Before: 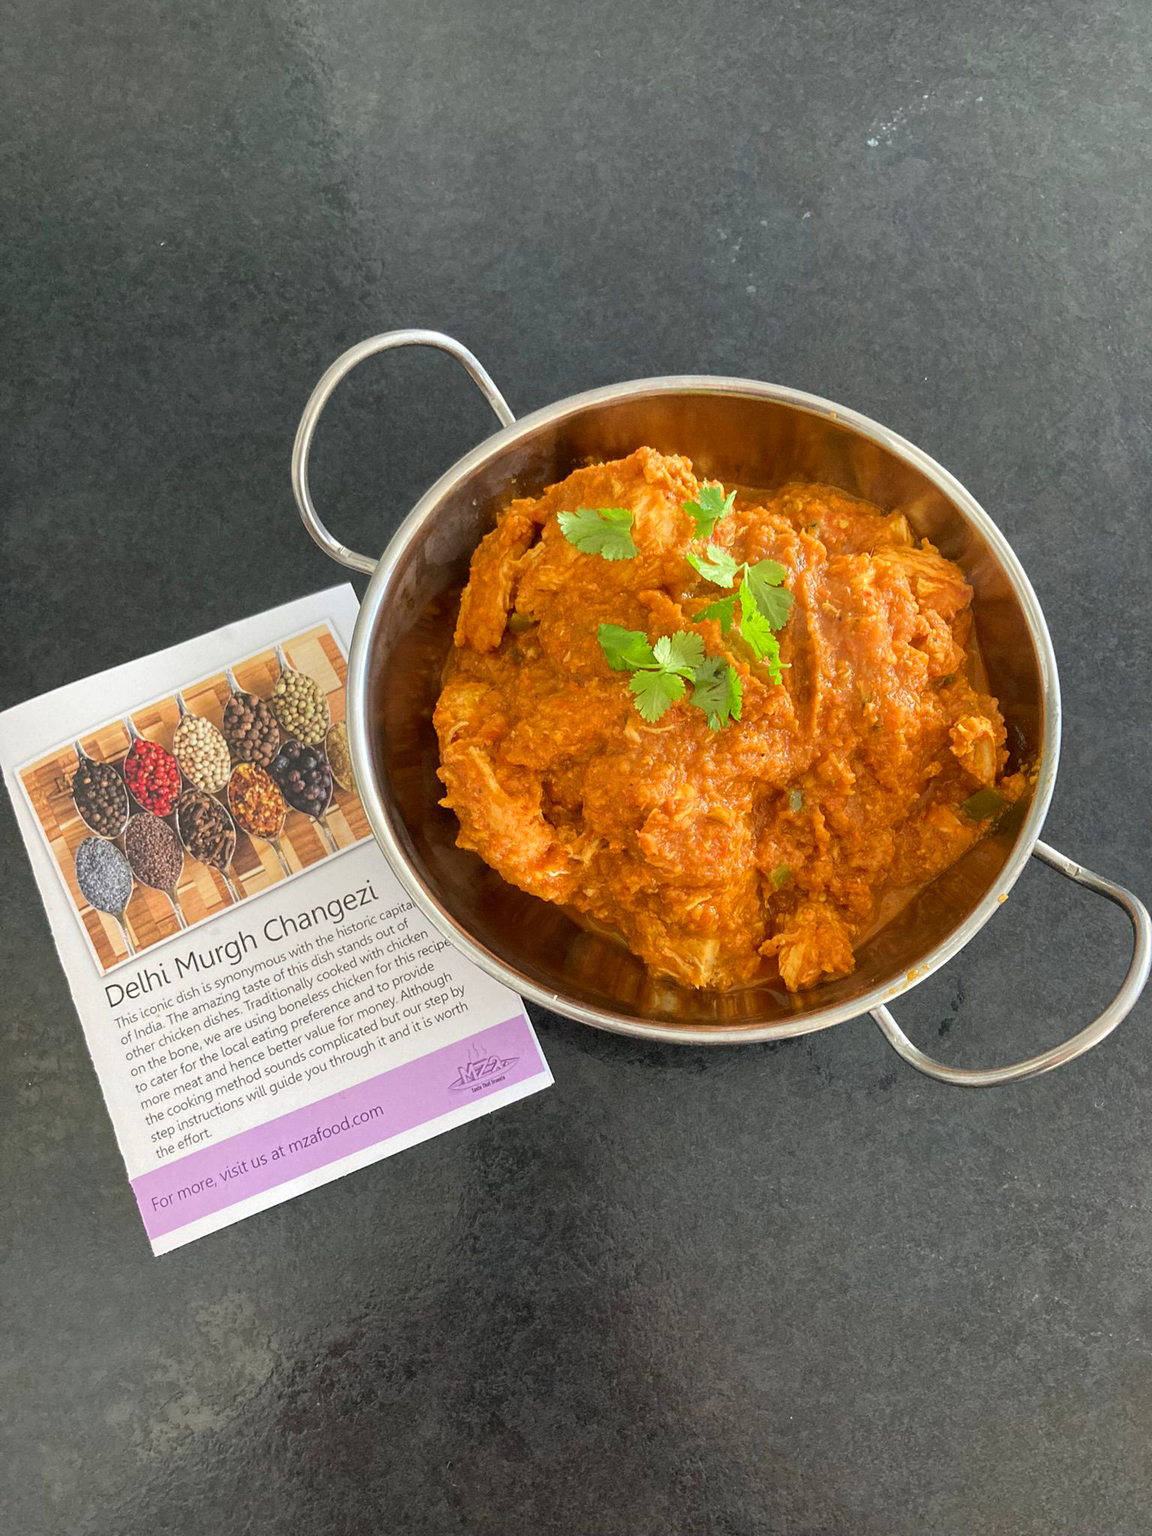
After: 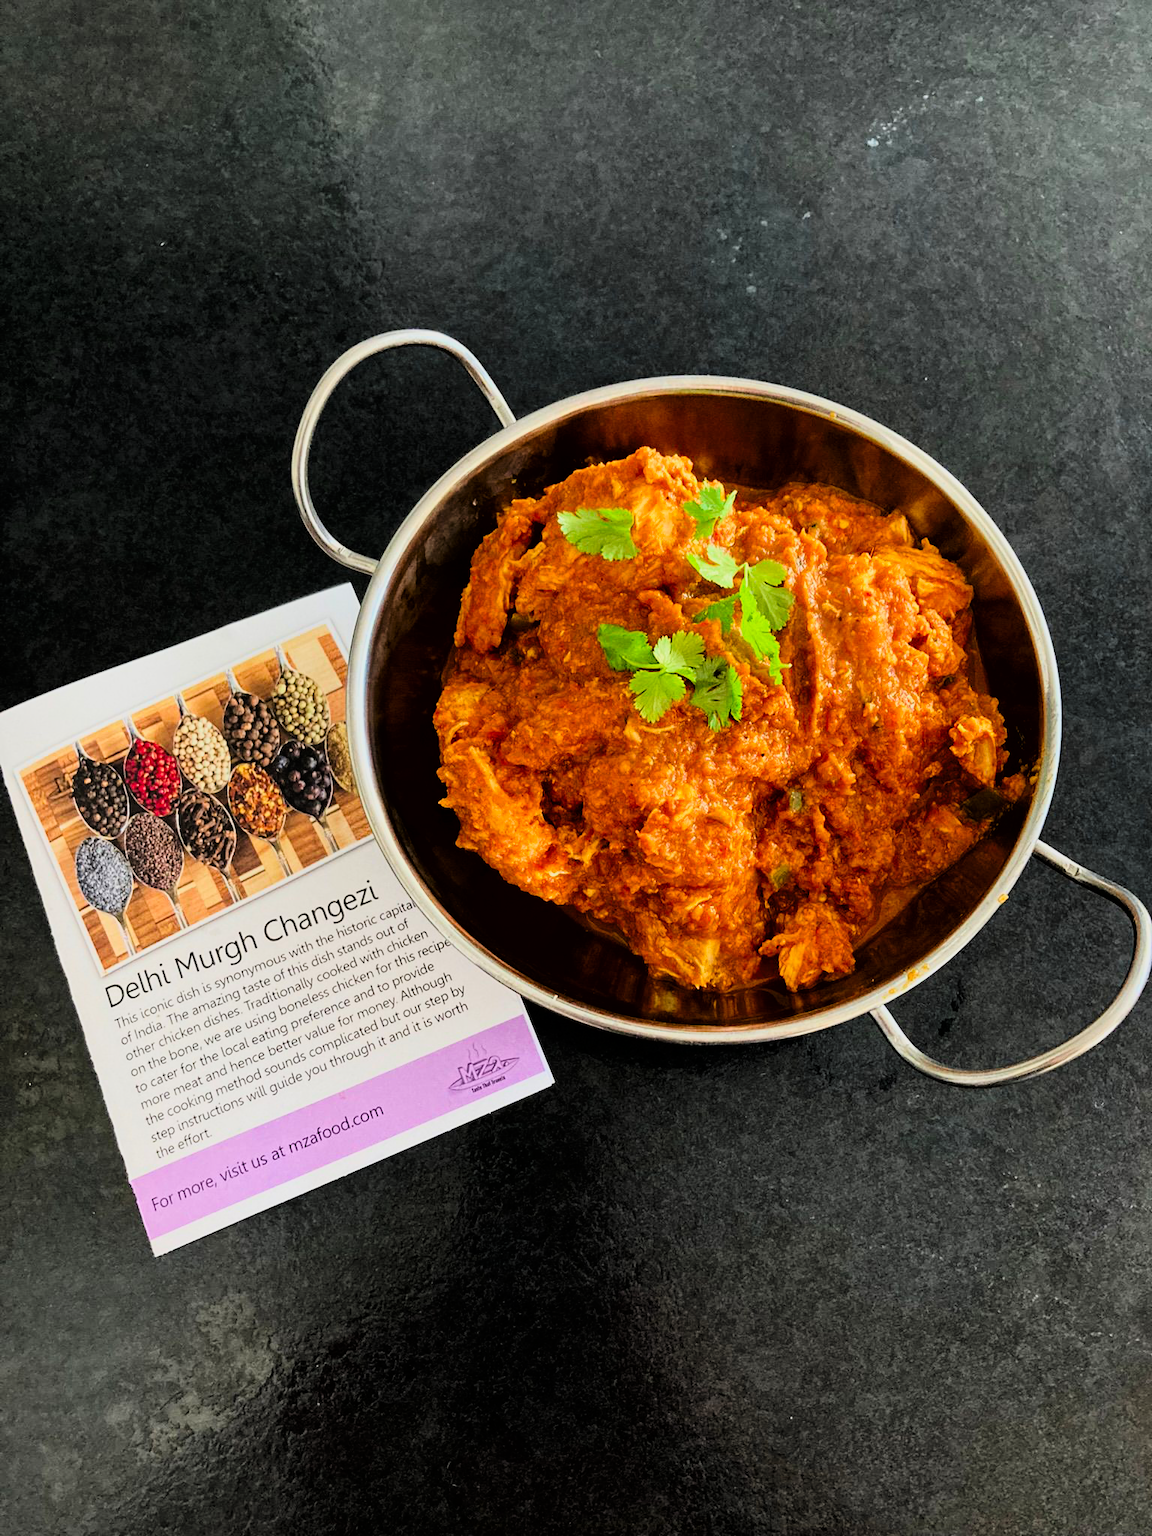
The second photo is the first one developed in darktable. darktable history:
filmic rgb: black relative exposure -7.48 EV, white relative exposure 4.83 EV, hardness 3.4, color science v6 (2022)
white balance: emerald 1
tone curve: curves: ch0 [(0, 0) (0.082, 0.02) (0.129, 0.078) (0.275, 0.301) (0.67, 0.809) (1, 1)], color space Lab, linked channels, preserve colors none
contrast brightness saturation: contrast 0.19, brightness -0.24, saturation 0.11
